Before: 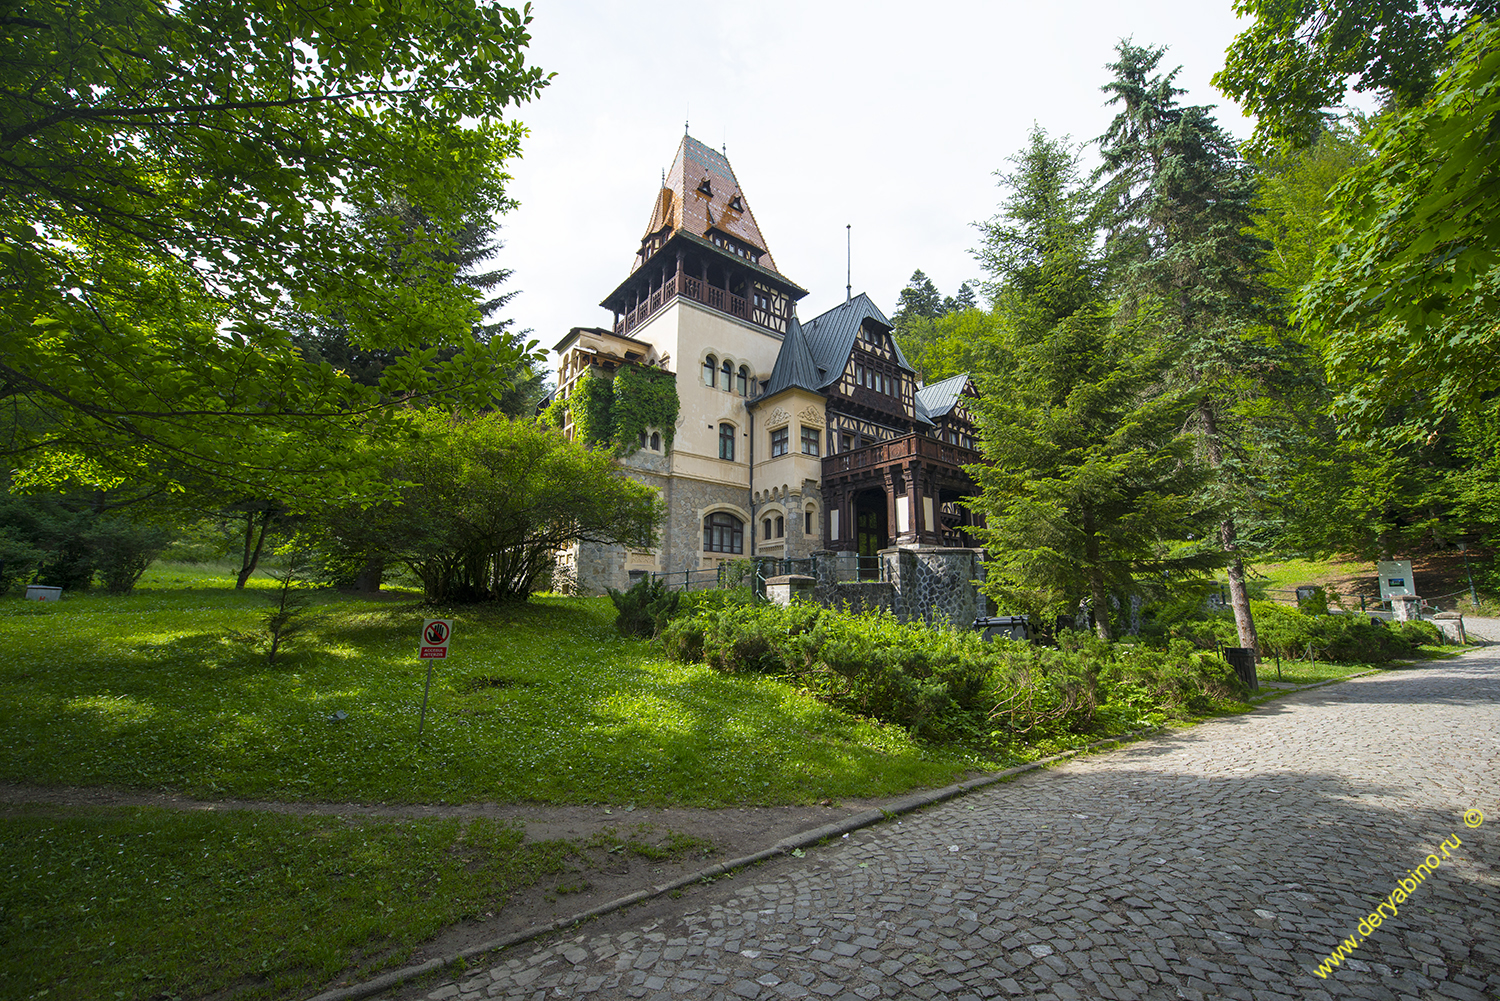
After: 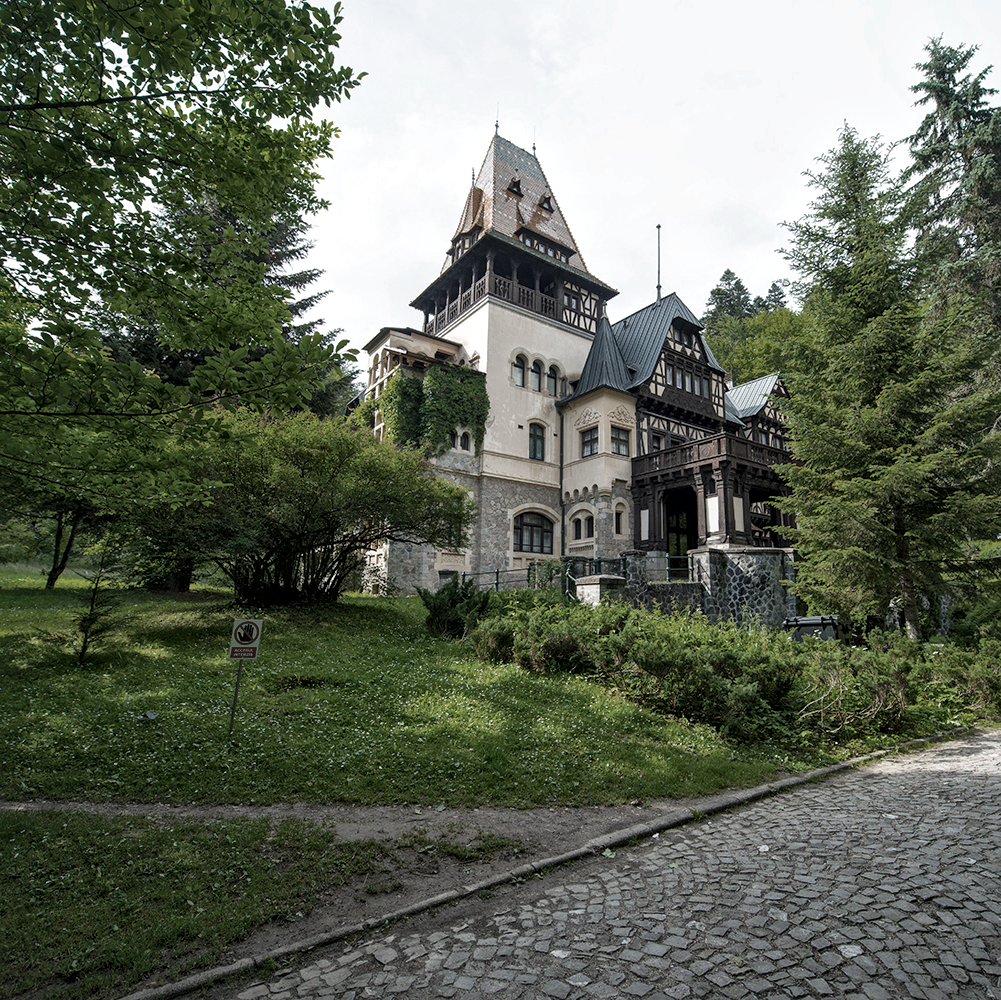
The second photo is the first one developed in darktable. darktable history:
crop and rotate: left 12.744%, right 20.515%
local contrast: mode bilateral grid, contrast 20, coarseness 19, detail 162%, midtone range 0.2
color zones: curves: ch0 [(0, 0.487) (0.241, 0.395) (0.434, 0.373) (0.658, 0.412) (0.838, 0.487)]; ch1 [(0, 0) (0.053, 0.053) (0.211, 0.202) (0.579, 0.259) (0.781, 0.241)]
